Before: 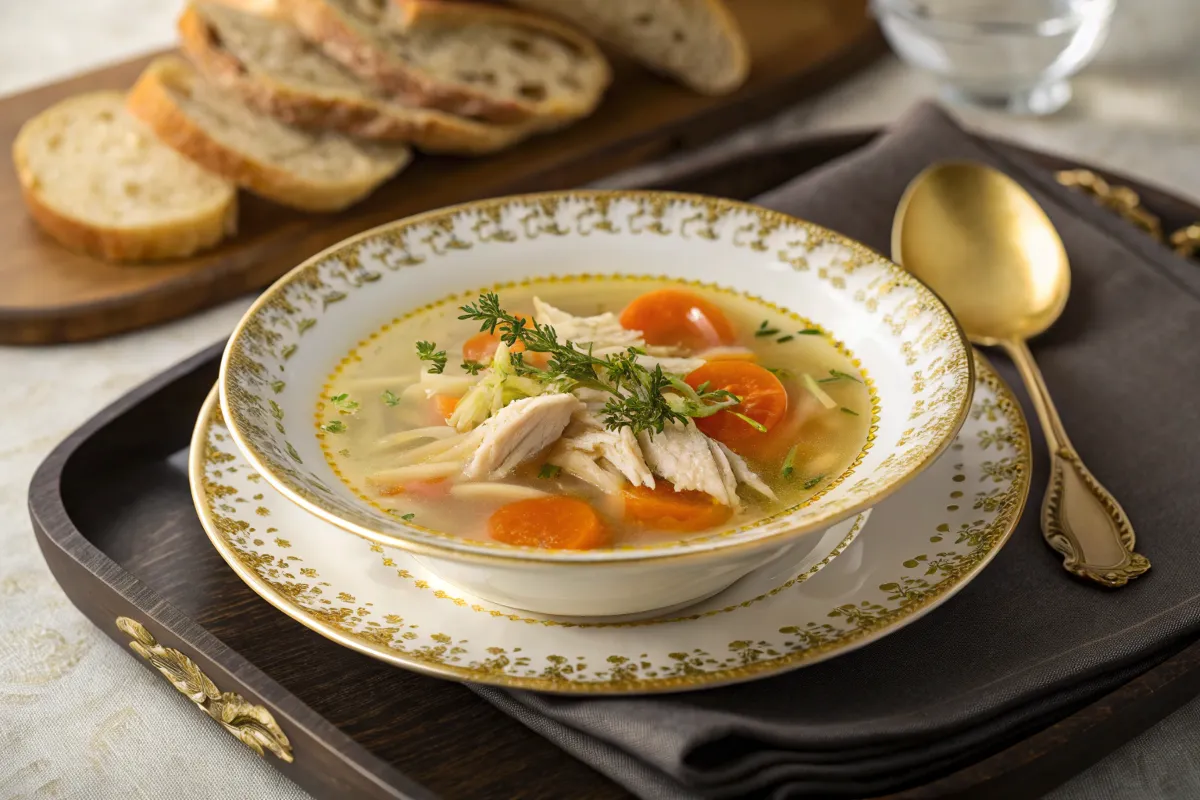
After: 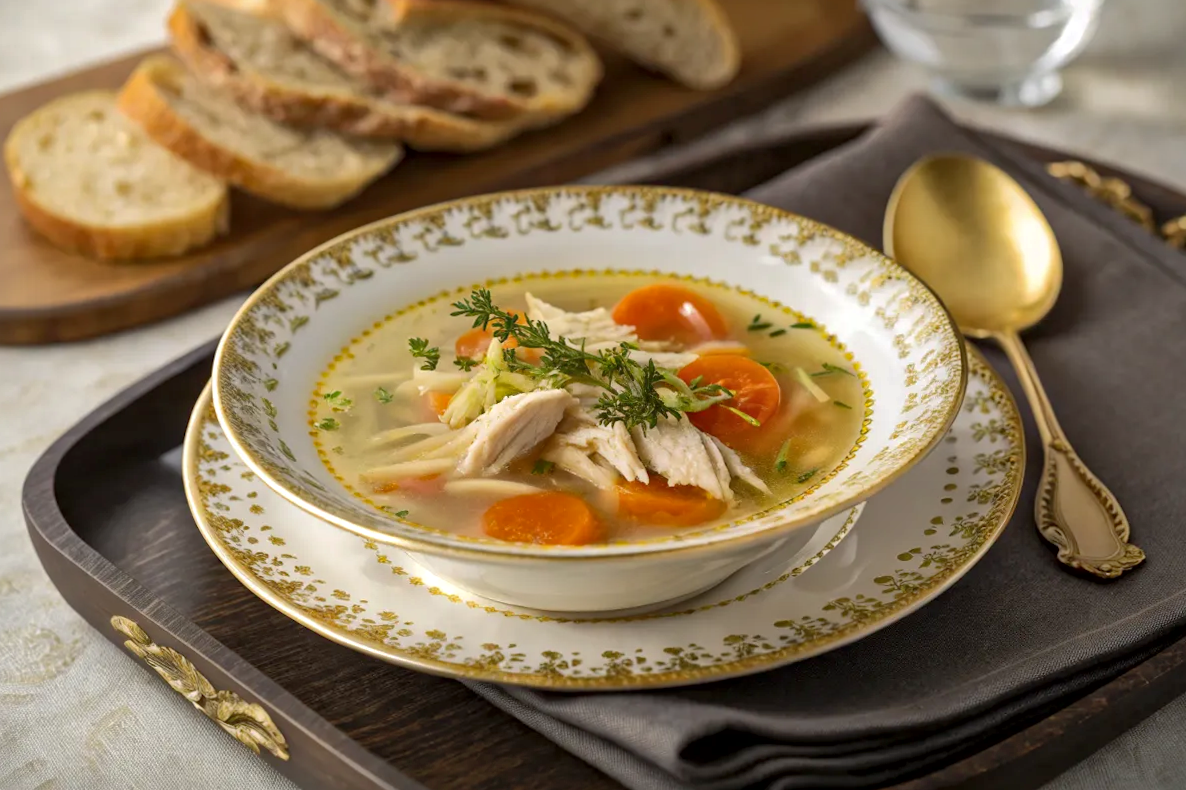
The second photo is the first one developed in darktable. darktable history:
rotate and perspective: rotation -0.45°, automatic cropping original format, crop left 0.008, crop right 0.992, crop top 0.012, crop bottom 0.988
local contrast: mode bilateral grid, contrast 30, coarseness 25, midtone range 0.2
shadows and highlights: on, module defaults
